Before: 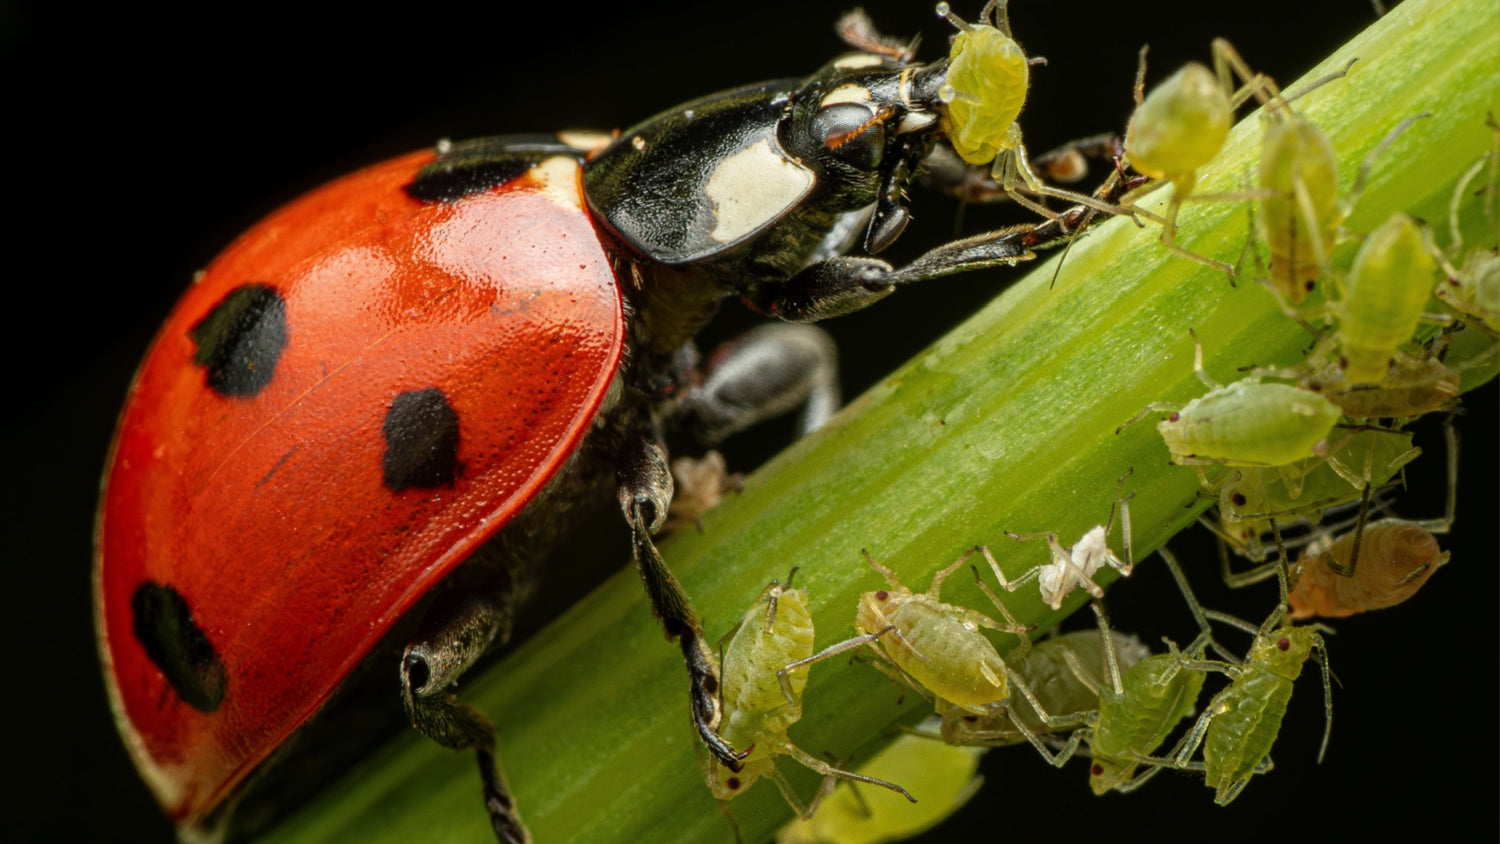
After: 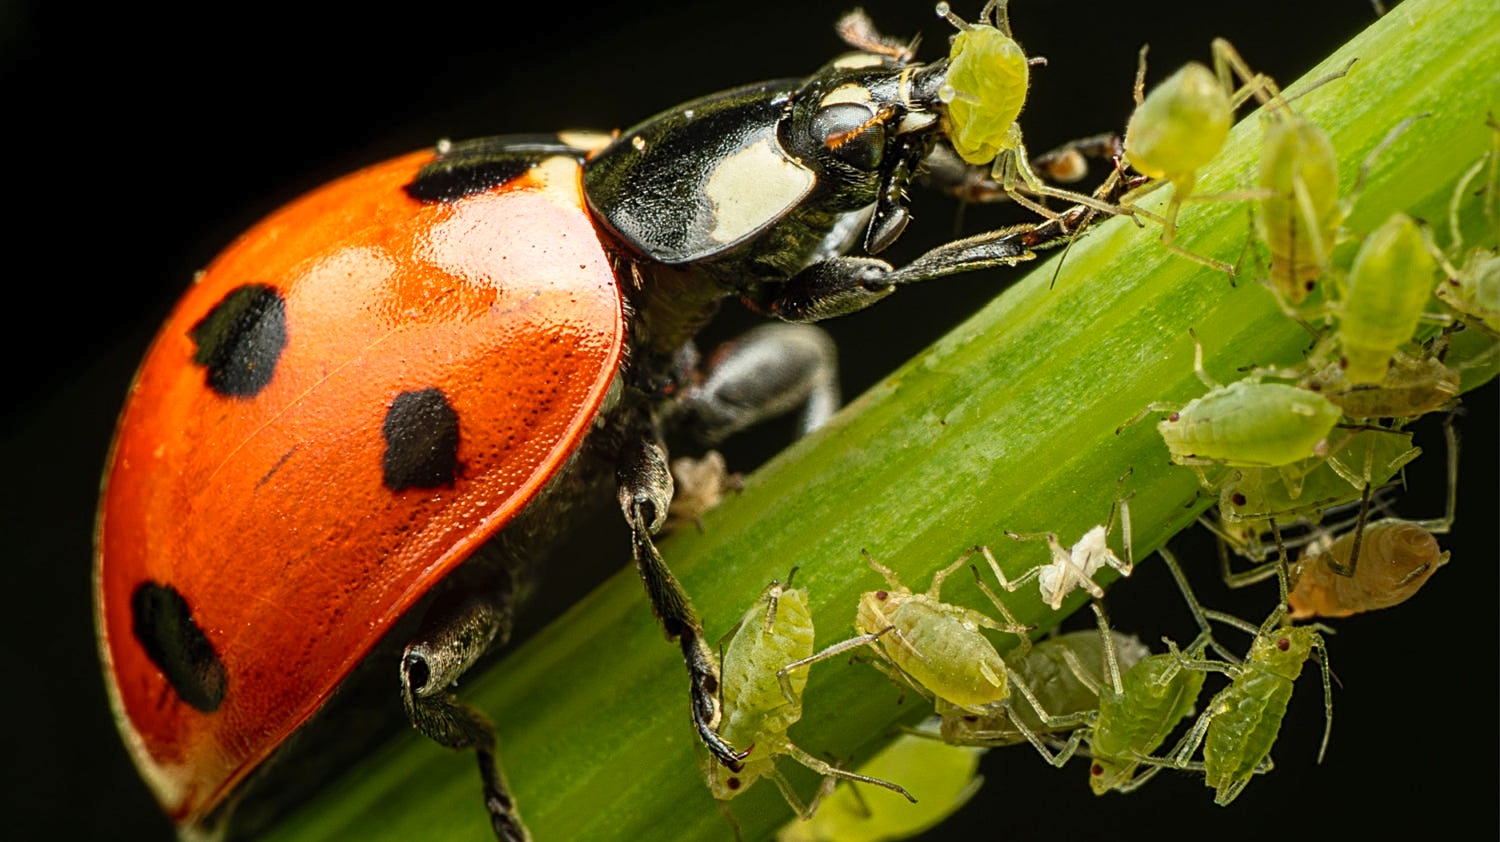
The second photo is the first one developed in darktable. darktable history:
contrast brightness saturation: contrast 0.2, brightness 0.16, saturation 0.22
sharpen: on, module defaults
crop: top 0.05%, bottom 0.098%
color zones: curves: ch0 [(0, 0.558) (0.143, 0.548) (0.286, 0.447) (0.429, 0.259) (0.571, 0.5) (0.714, 0.5) (0.857, 0.593) (1, 0.558)]; ch1 [(0, 0.543) (0.01, 0.544) (0.12, 0.492) (0.248, 0.458) (0.5, 0.534) (0.748, 0.5) (0.99, 0.469) (1, 0.543)]; ch2 [(0, 0.507) (0.143, 0.522) (0.286, 0.505) (0.429, 0.5) (0.571, 0.5) (0.714, 0.5) (0.857, 0.5) (1, 0.507)]
